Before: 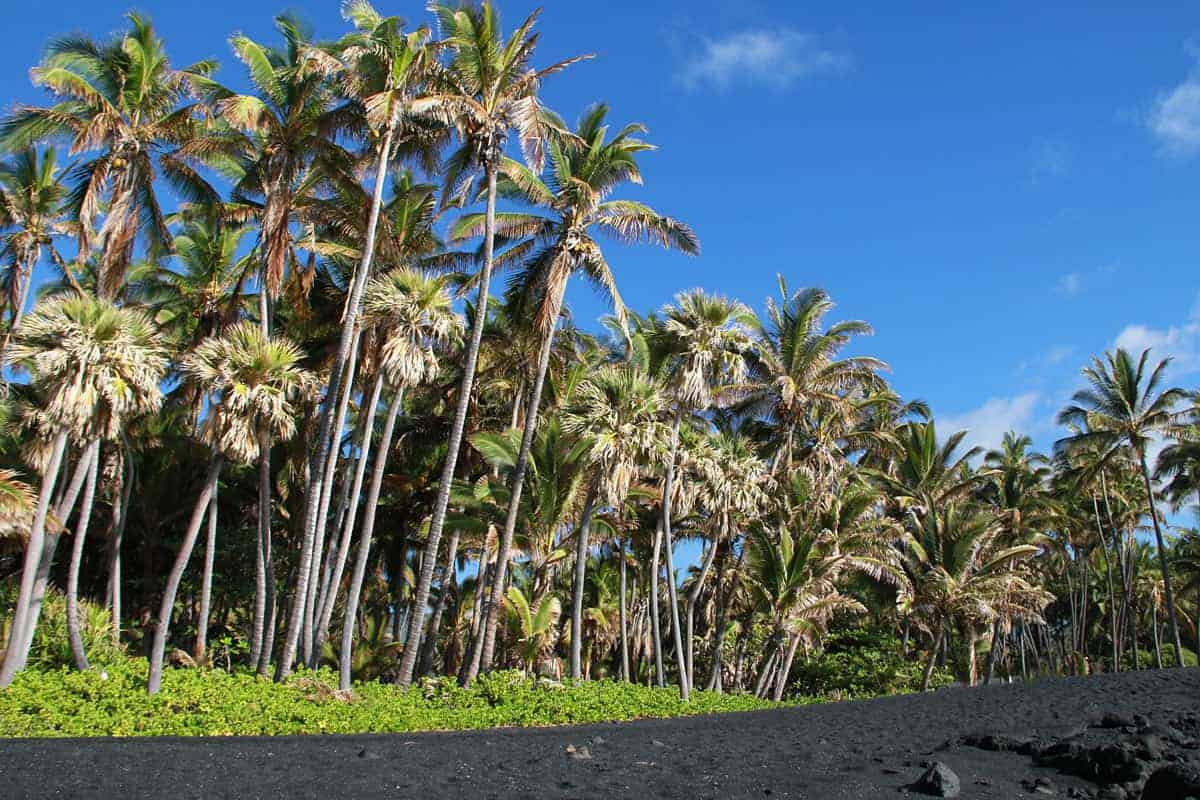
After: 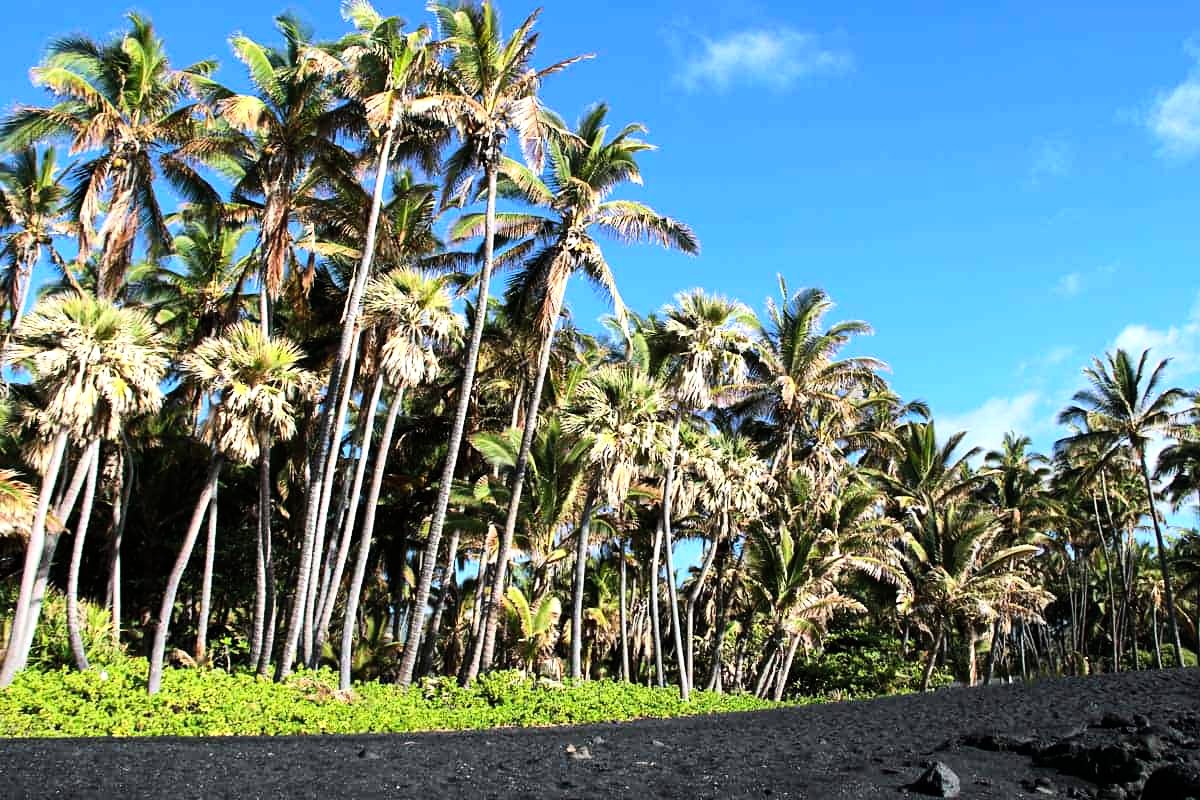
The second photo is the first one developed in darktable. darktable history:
tone equalizer: -8 EV -0.75 EV, -7 EV -0.7 EV, -6 EV -0.6 EV, -5 EV -0.4 EV, -3 EV 0.4 EV, -2 EV 0.6 EV, -1 EV 0.7 EV, +0 EV 0.75 EV, edges refinement/feathering 500, mask exposure compensation -1.57 EV, preserve details no
tone curve: curves: ch0 [(0, 0) (0.004, 0.001) (0.133, 0.112) (0.325, 0.362) (0.832, 0.893) (1, 1)], color space Lab, linked channels, preserve colors none
